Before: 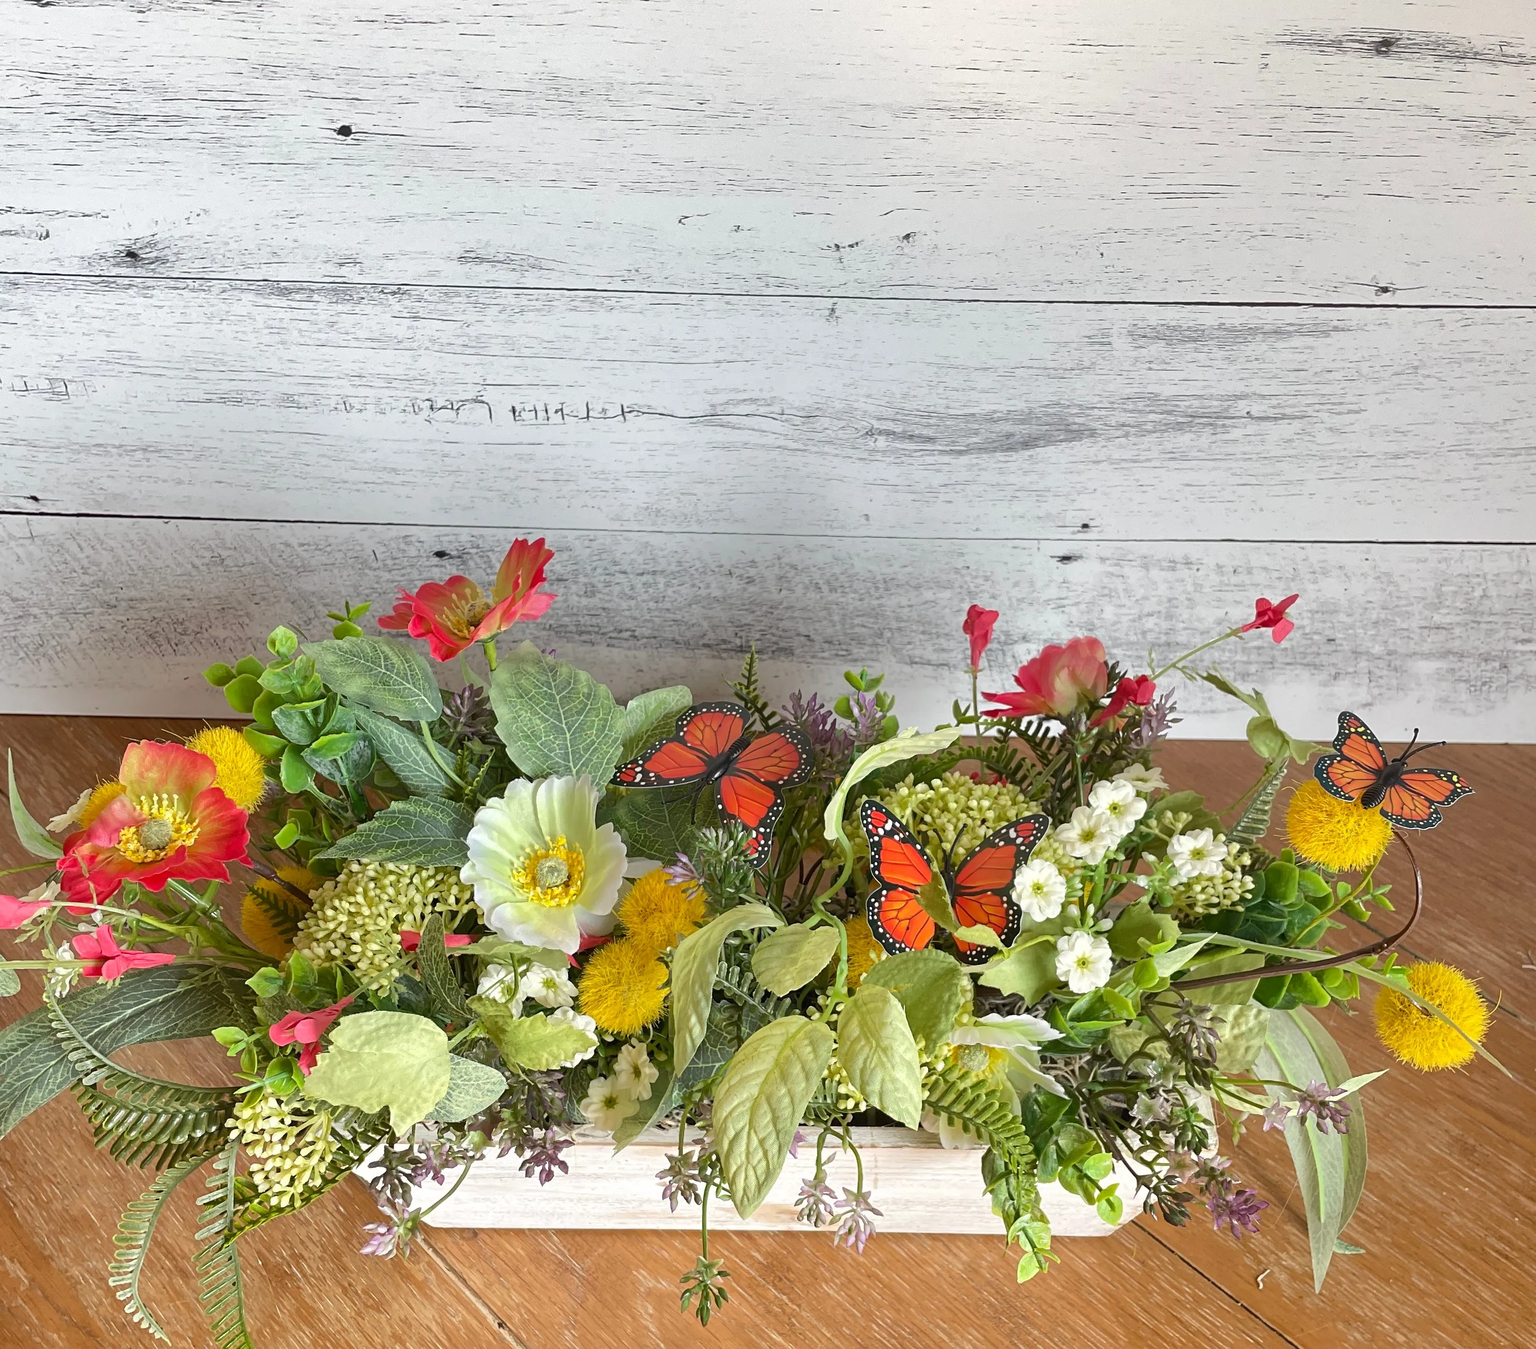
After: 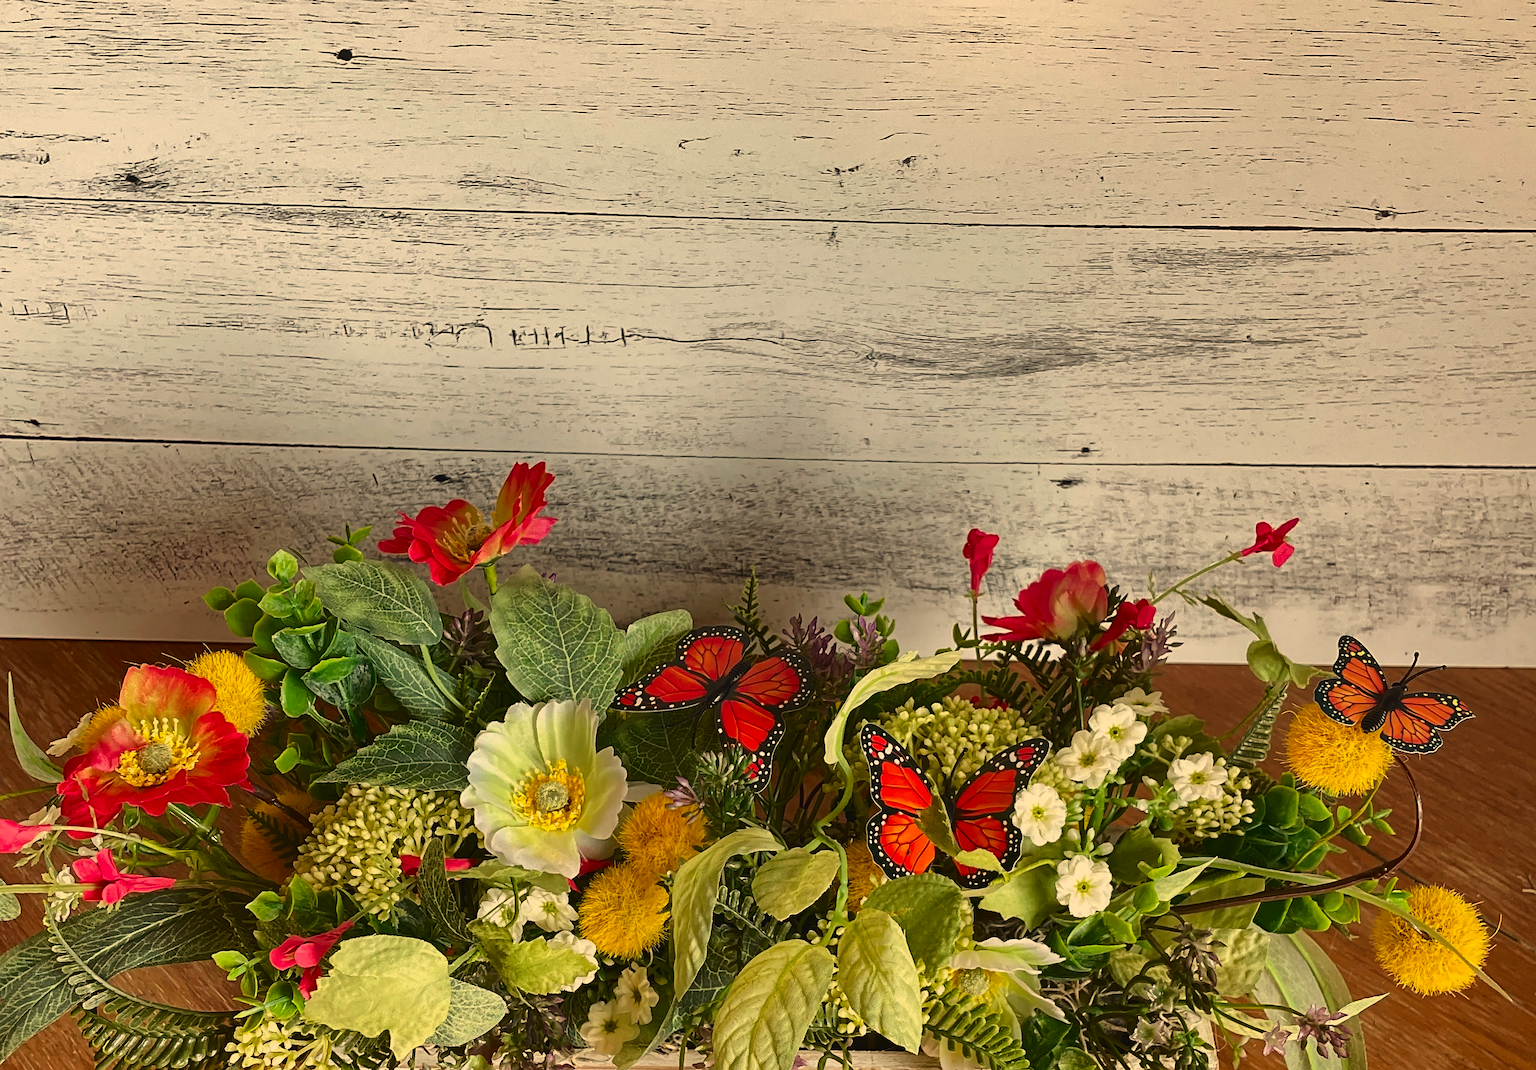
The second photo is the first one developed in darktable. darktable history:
haze removal: compatibility mode true, adaptive false
exposure: black level correction -0.015, exposure -0.5 EV, compensate highlight preservation false
white balance: red 1.123, blue 0.83
crop and rotate: top 5.667%, bottom 14.937%
sharpen: amount 0.2
contrast brightness saturation: contrast 0.21, brightness -0.11, saturation 0.21
